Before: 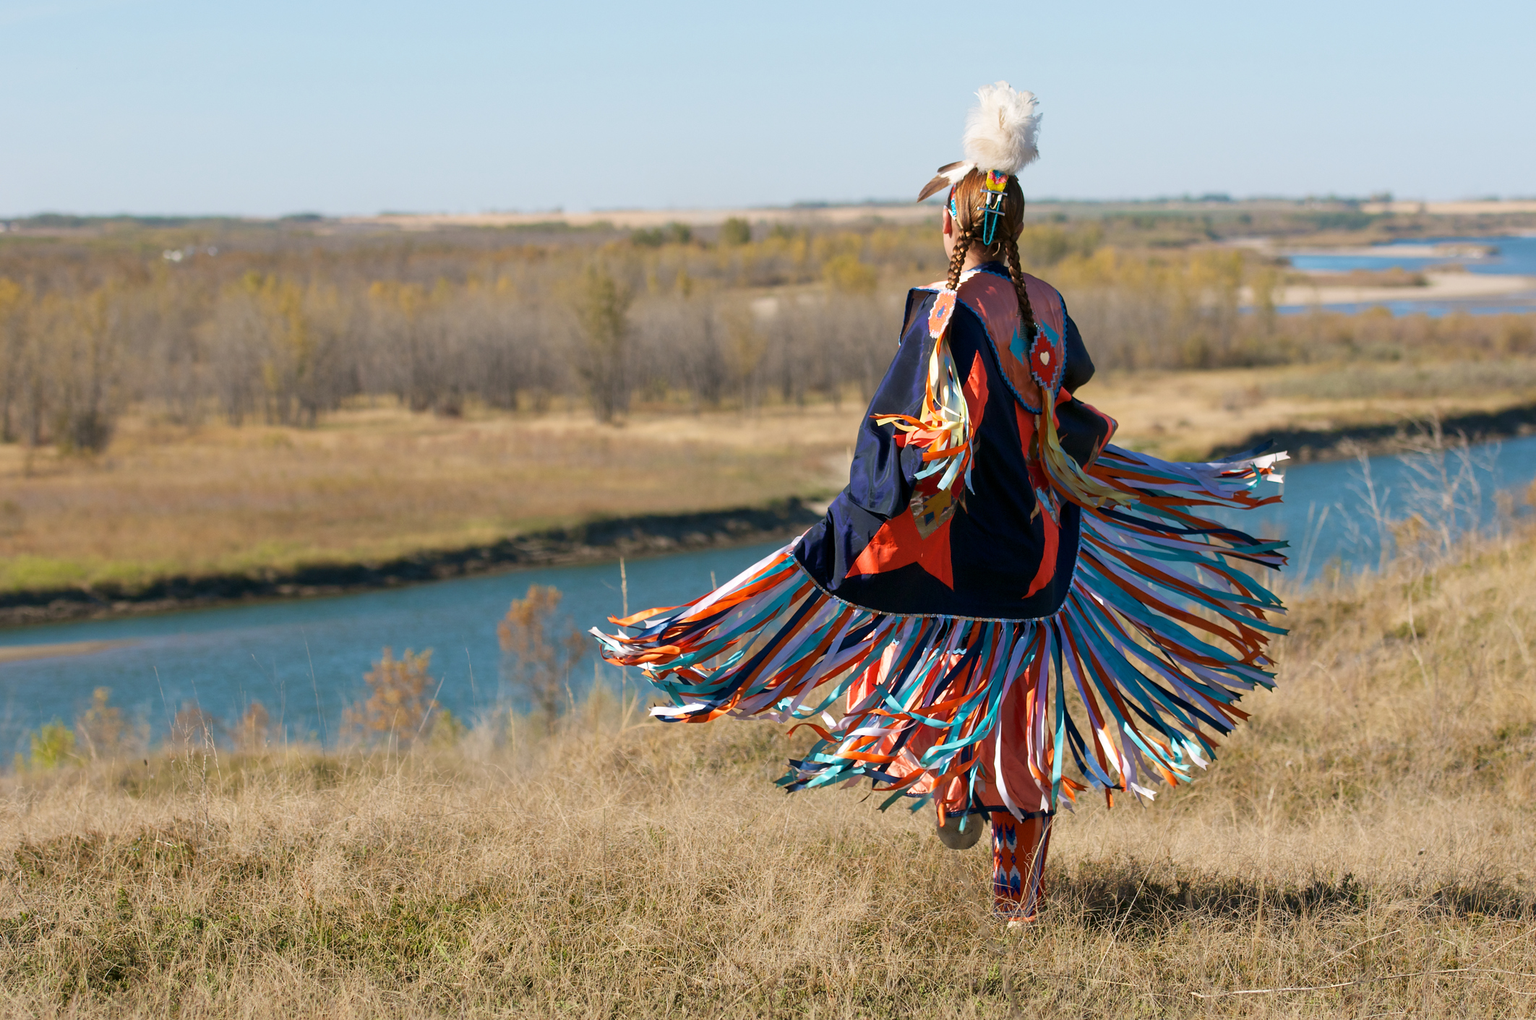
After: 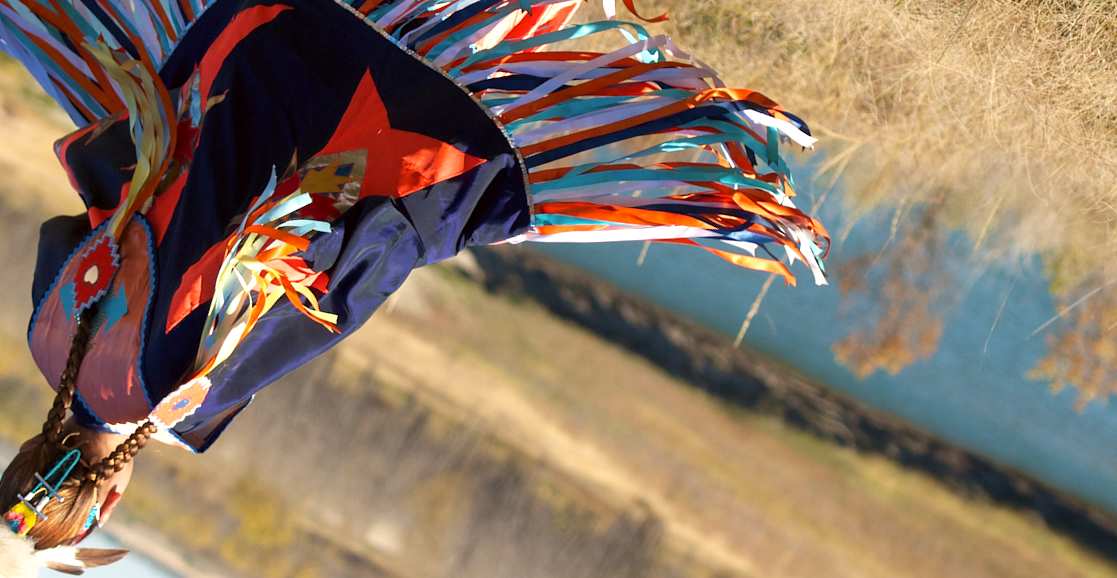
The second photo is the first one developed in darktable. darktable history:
color correction: highlights a* -0.988, highlights b* 4.56, shadows a* 3.67
crop and rotate: angle 148.42°, left 9.211%, top 15.6%, right 4.544%, bottom 17.187%
tone equalizer: on, module defaults
exposure: exposure 0.379 EV, compensate highlight preservation false
